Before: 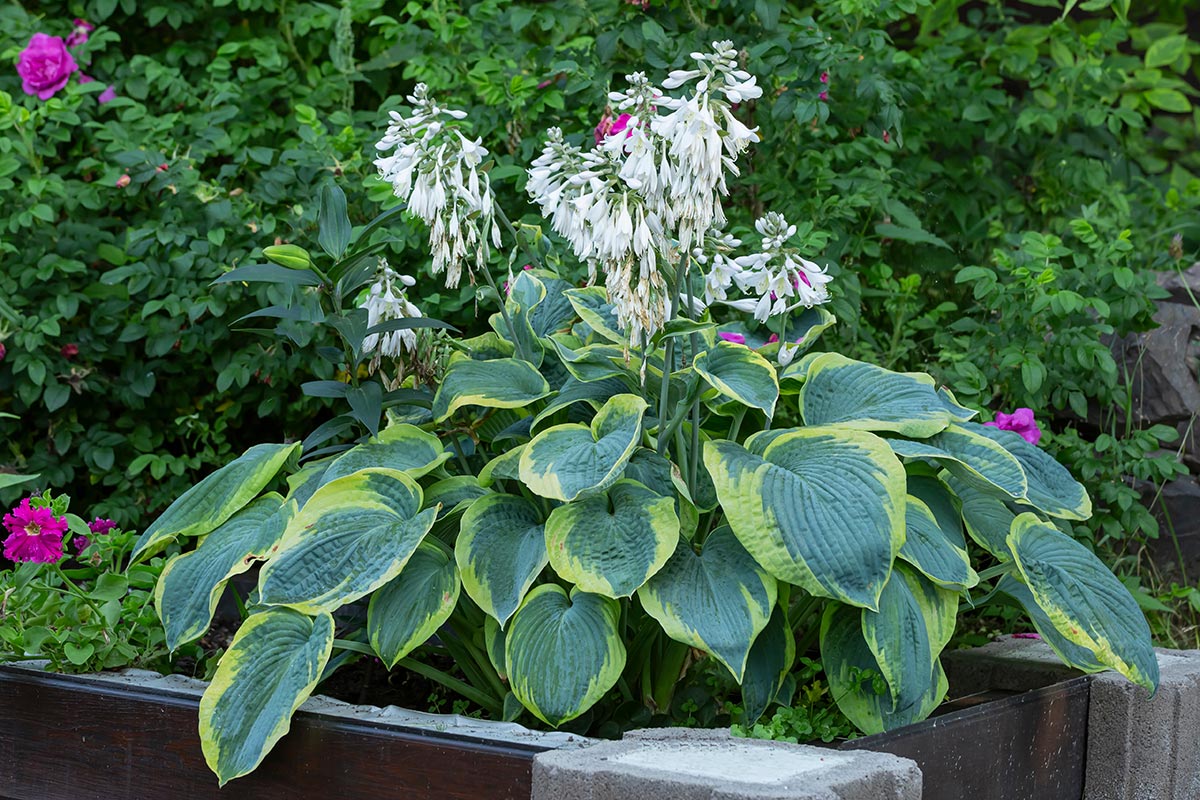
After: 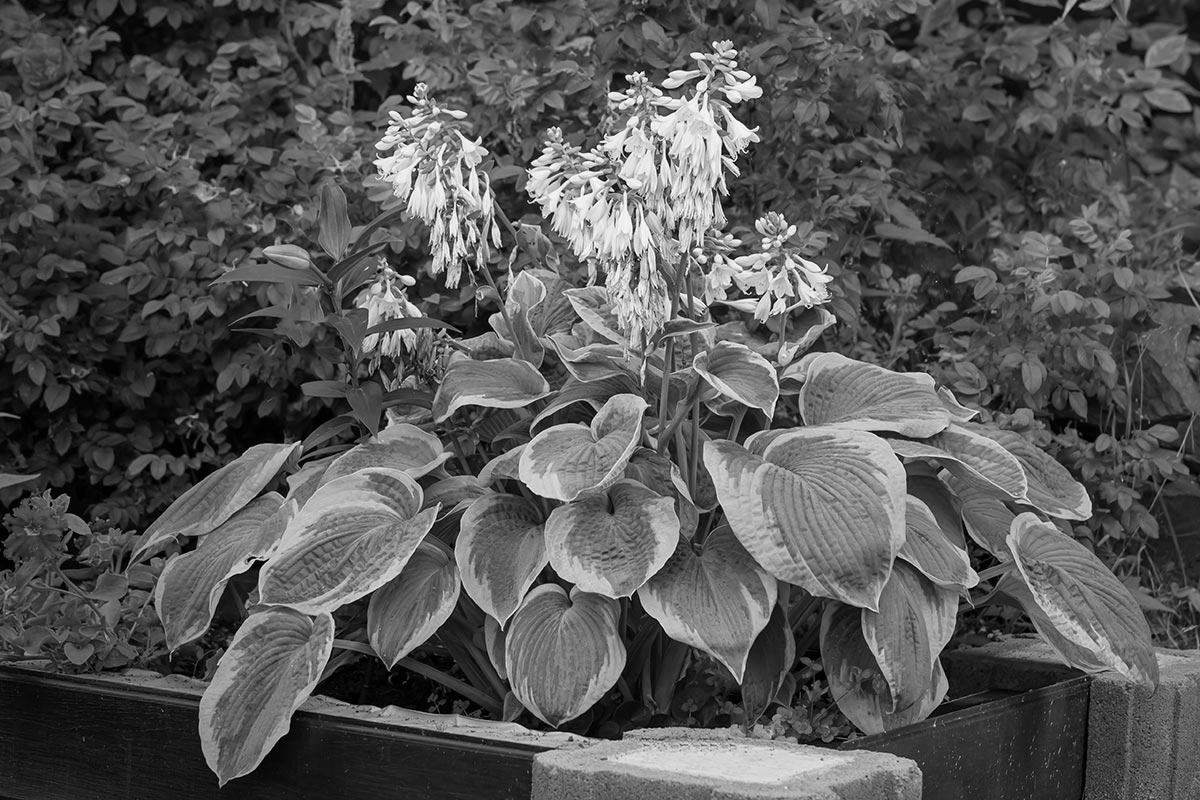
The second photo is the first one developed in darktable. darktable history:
vignetting: fall-off start 73.57%, center (0.22, -0.235)
monochrome: a 16.06, b 15.48, size 1
